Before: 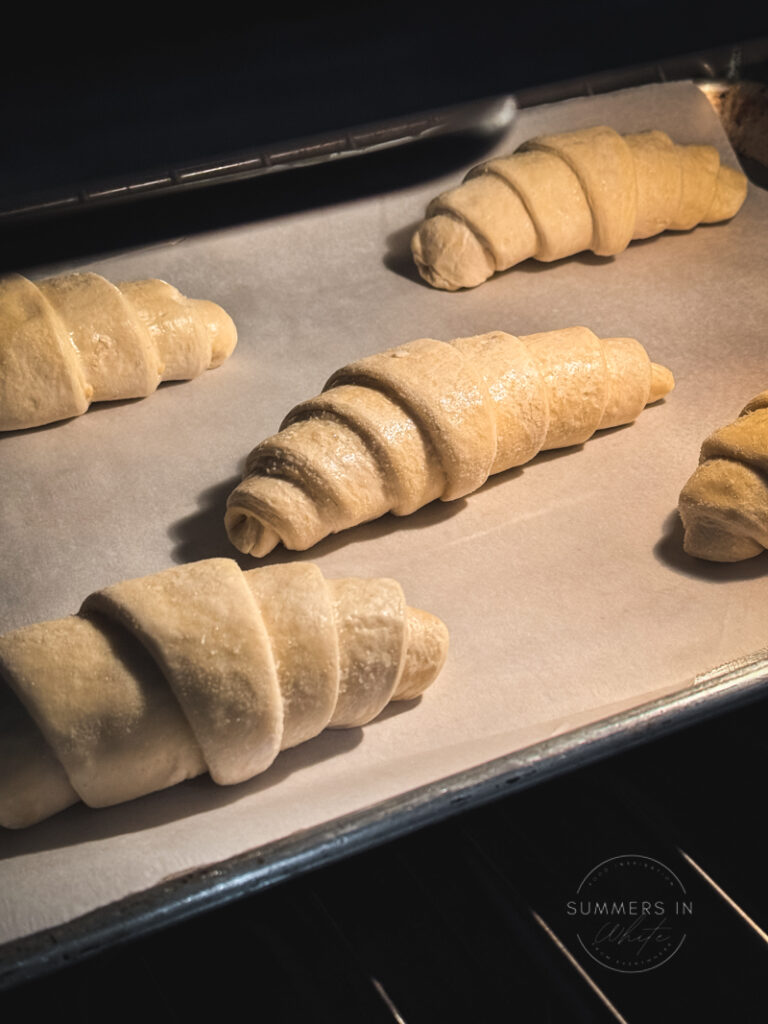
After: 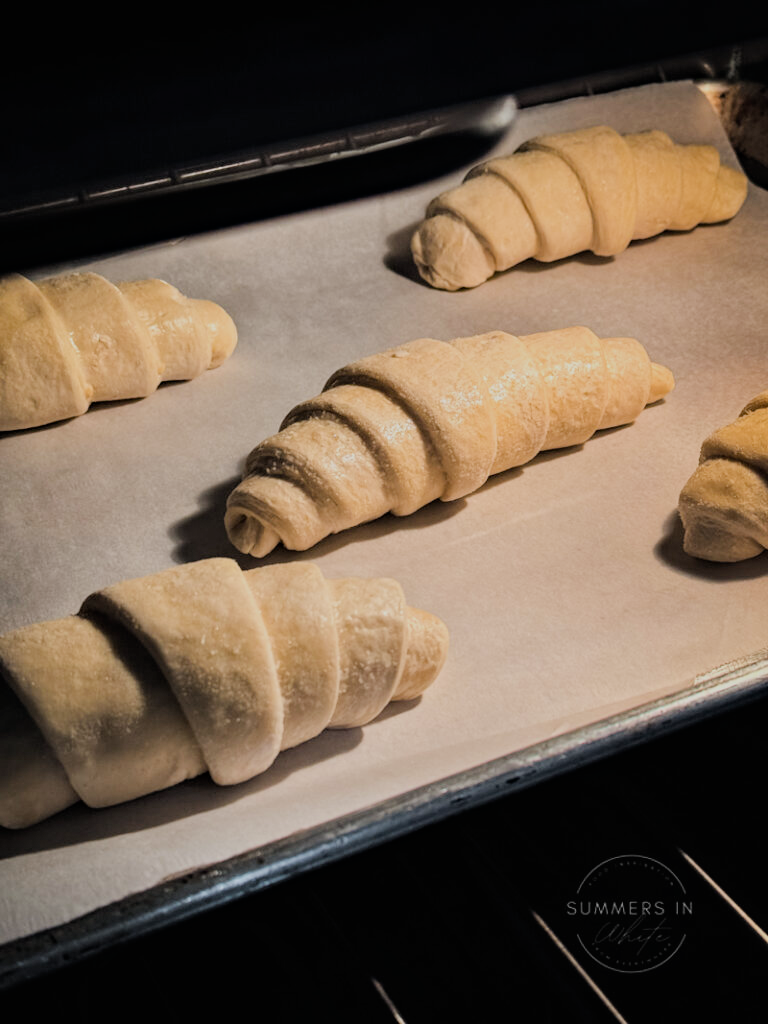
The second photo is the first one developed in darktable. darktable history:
filmic rgb: black relative exposure -7.32 EV, white relative exposure 5.09 EV, hardness 3.2
haze removal: compatibility mode true, adaptive false
exposure: exposure 0.15 EV, compensate highlight preservation false
